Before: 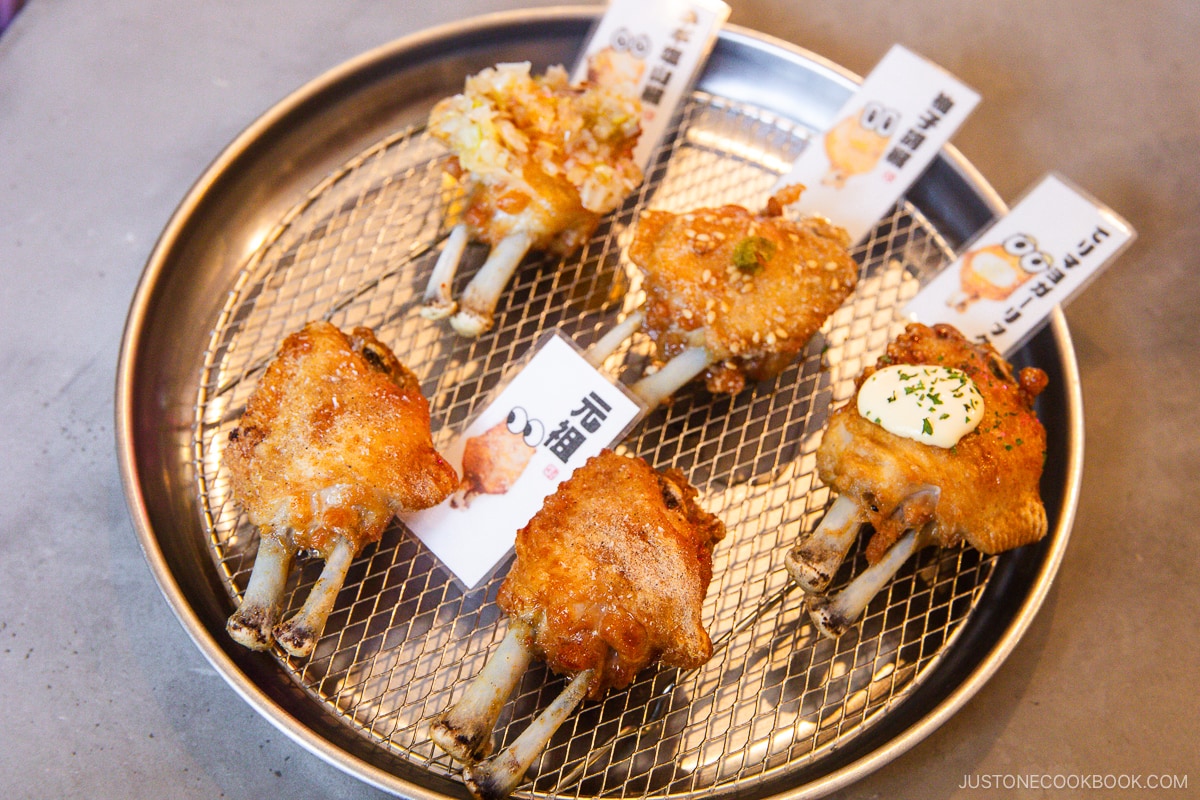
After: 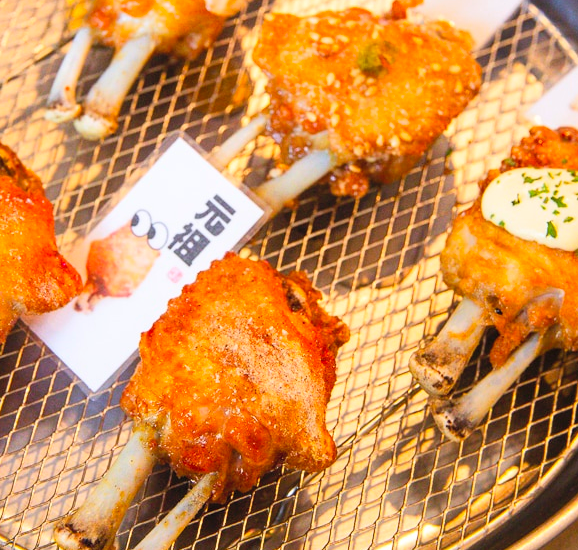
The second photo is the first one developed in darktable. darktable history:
contrast brightness saturation: contrast 0.07, brightness 0.17, saturation 0.405
crop: left 31.392%, top 24.663%, right 20.407%, bottom 6.542%
